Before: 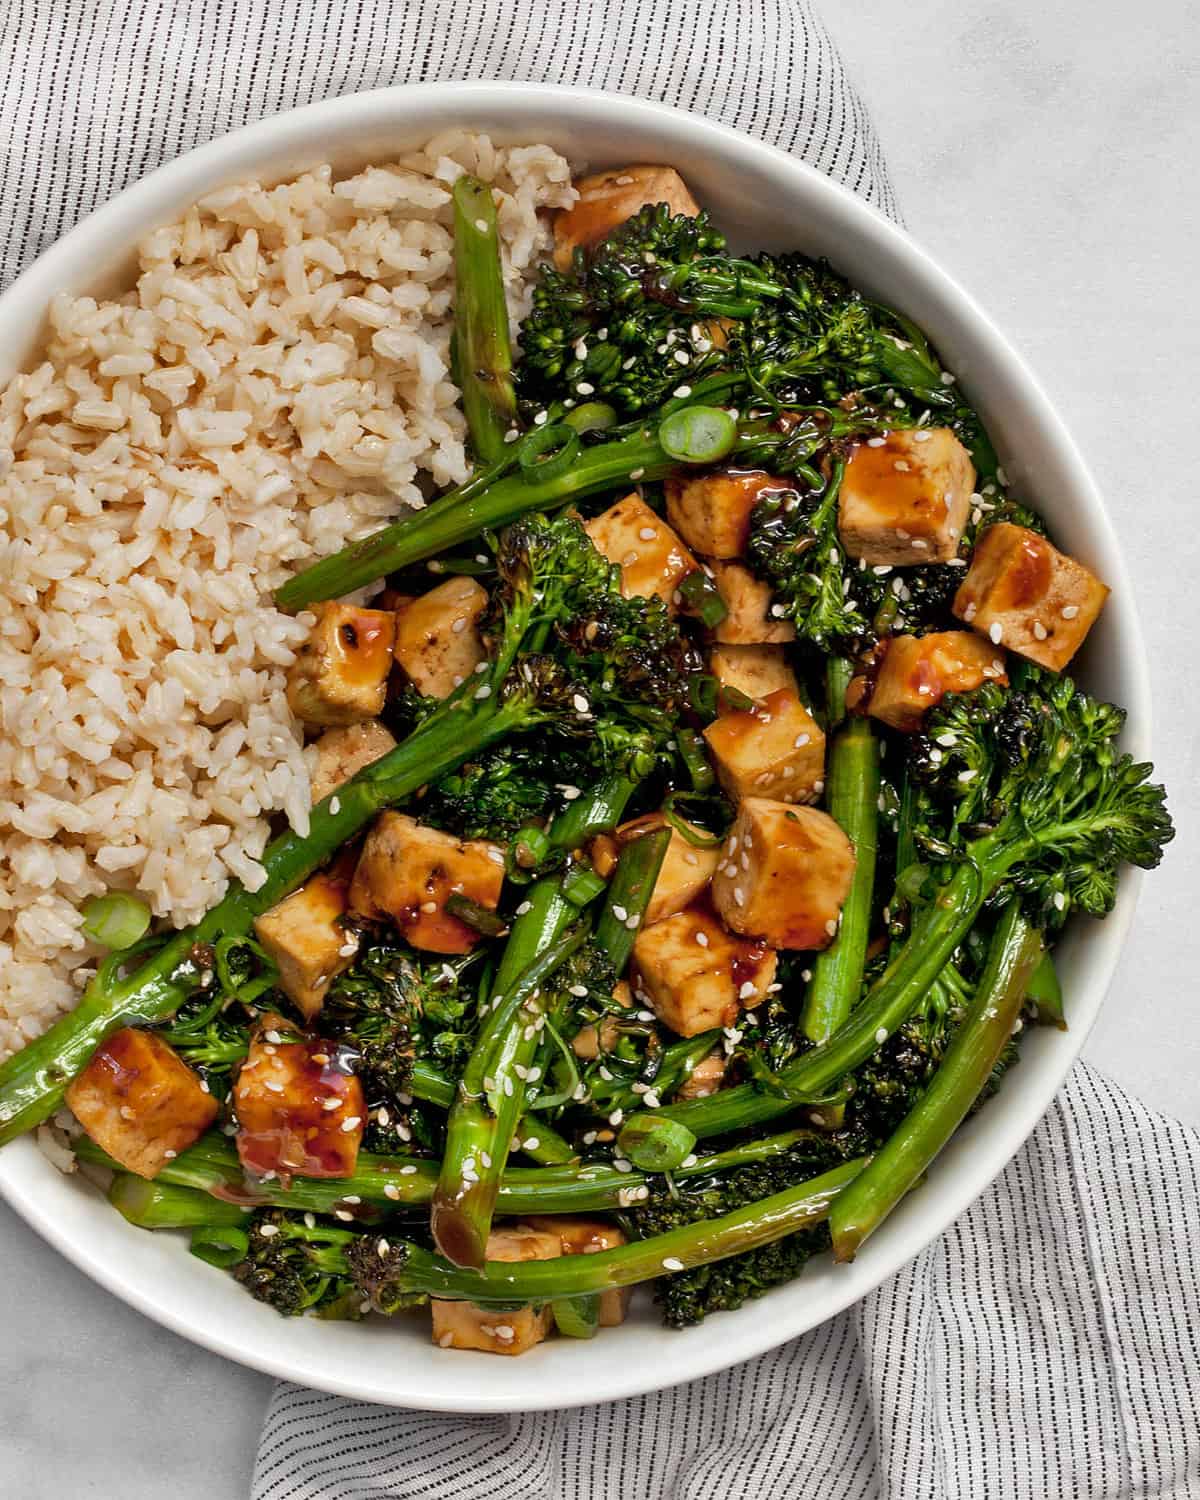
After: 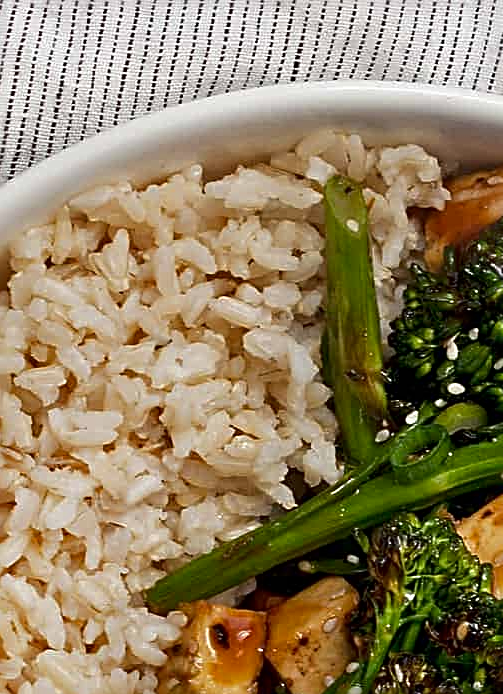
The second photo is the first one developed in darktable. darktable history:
contrast brightness saturation: brightness -0.09
sharpen: radius 2.584, amount 0.688
color zones: curves: ch0 [(0.068, 0.464) (0.25, 0.5) (0.48, 0.508) (0.75, 0.536) (0.886, 0.476) (0.967, 0.456)]; ch1 [(0.066, 0.456) (0.25, 0.5) (0.616, 0.508) (0.746, 0.56) (0.934, 0.444)]
crop and rotate: left 10.817%, top 0.062%, right 47.194%, bottom 53.626%
